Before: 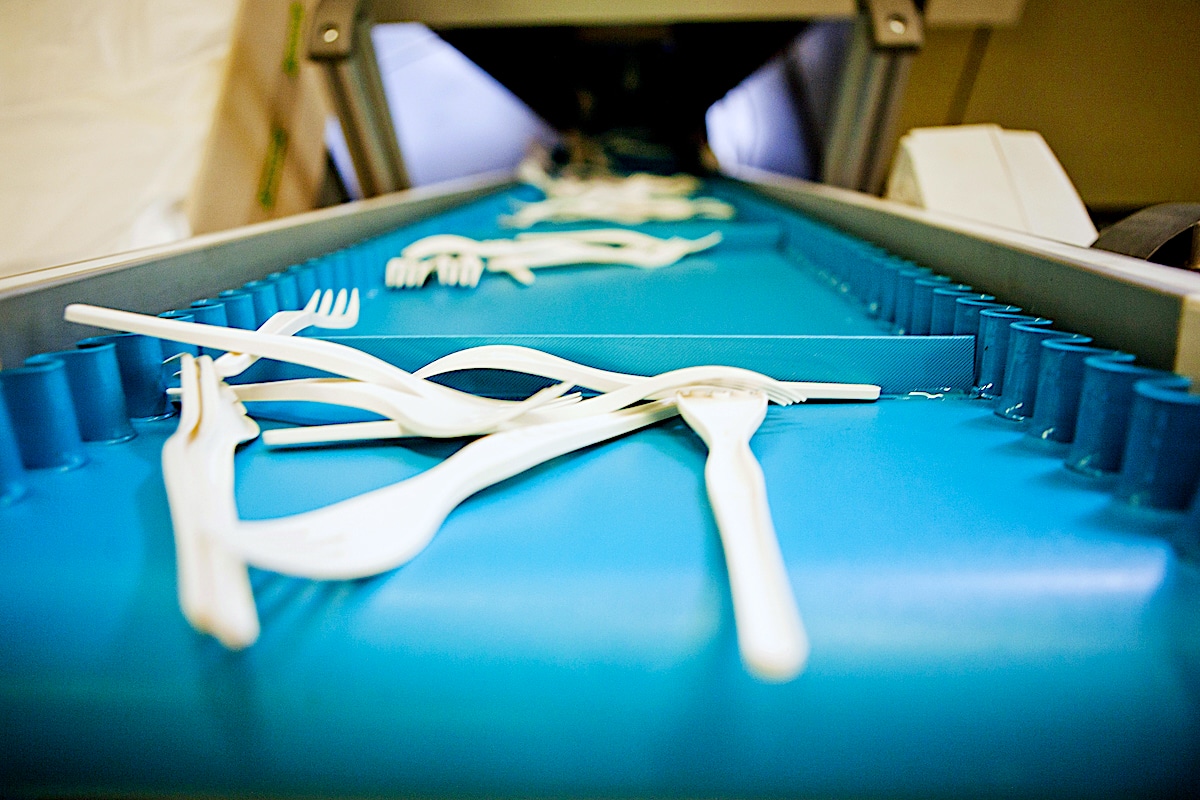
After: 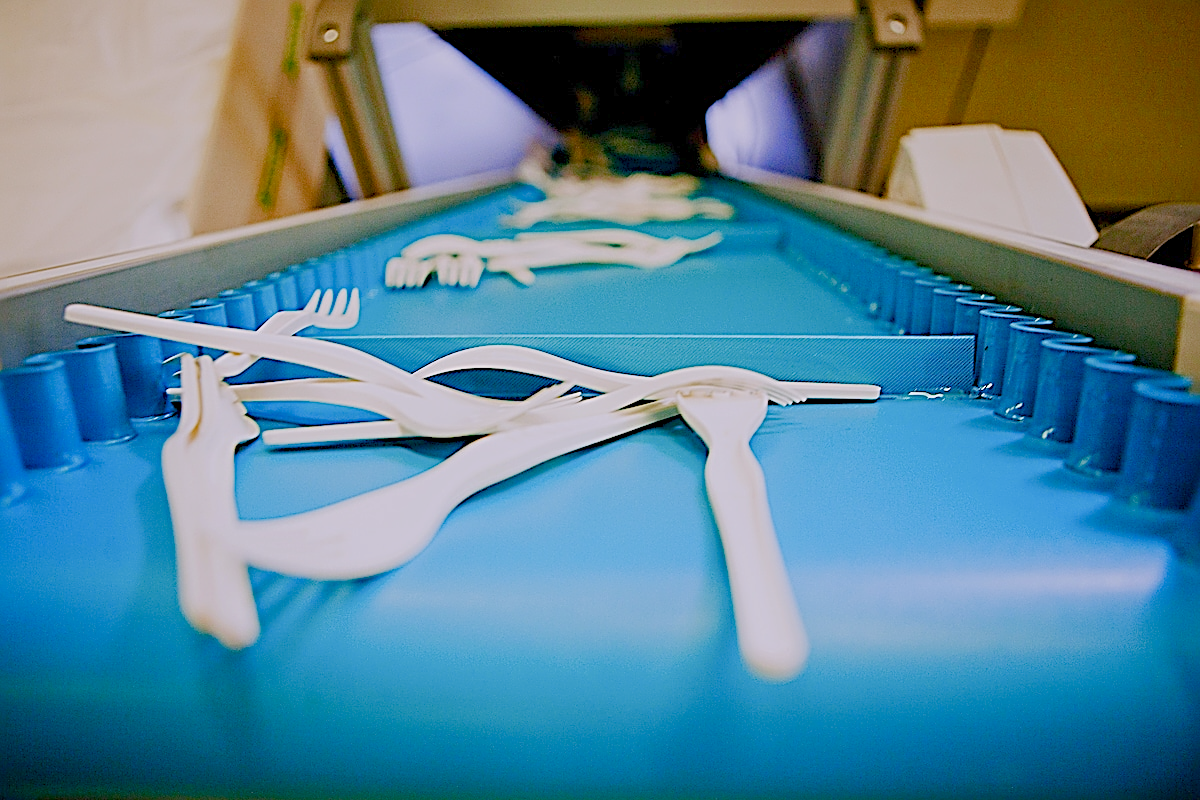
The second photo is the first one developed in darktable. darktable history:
color balance rgb: shadows lift › chroma 1%, shadows lift › hue 113°, highlights gain › chroma 0.2%, highlights gain › hue 333°, perceptual saturation grading › global saturation 20%, perceptual saturation grading › highlights -50%, perceptual saturation grading › shadows 25%, contrast -30%
sharpen: radius 2.676, amount 0.669
white balance: red 1.05, blue 1.072
